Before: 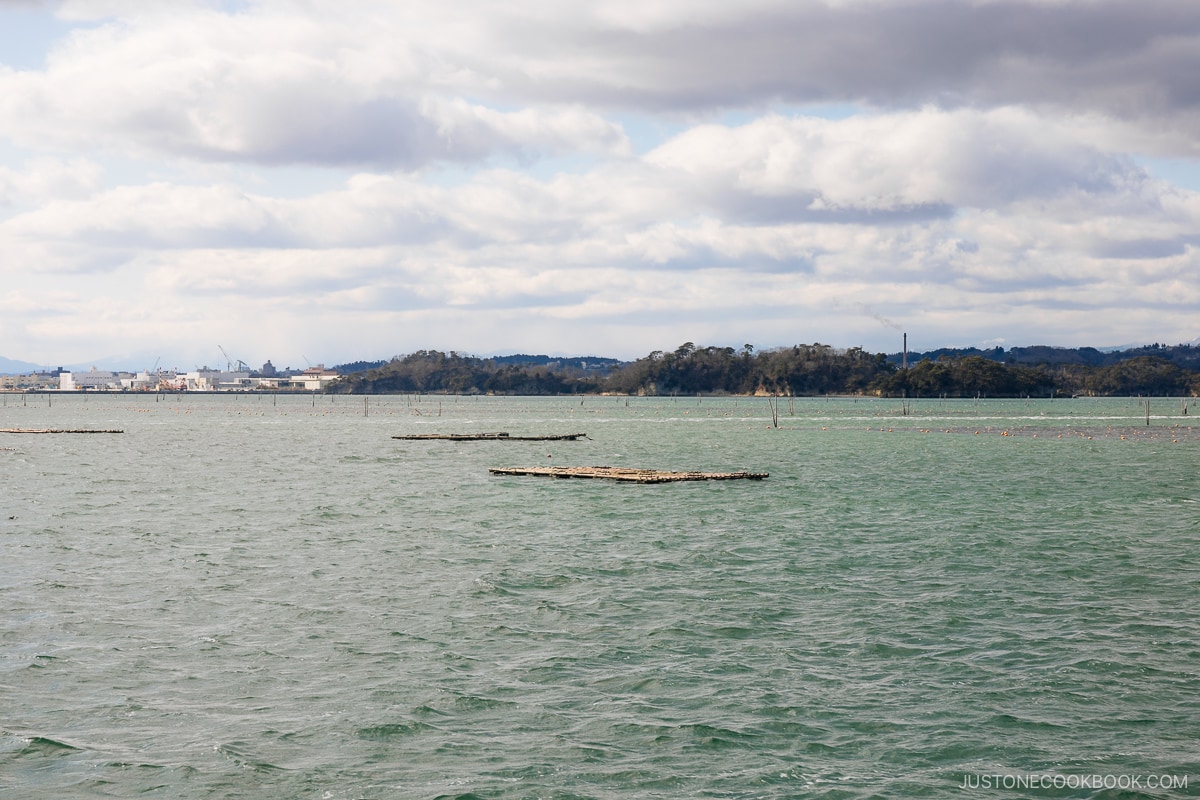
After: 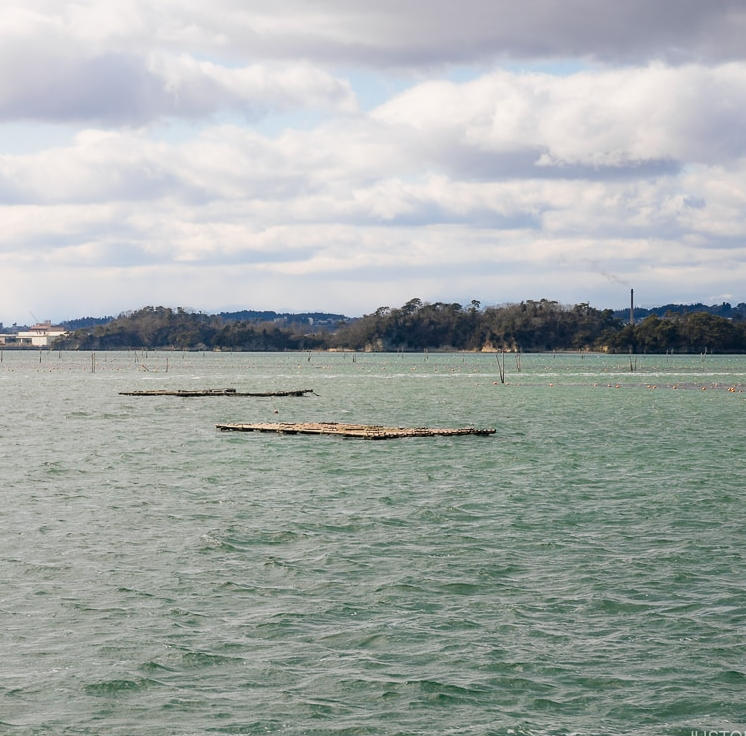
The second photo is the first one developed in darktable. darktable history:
crop and rotate: left 22.8%, top 5.624%, right 14.976%, bottom 2.32%
